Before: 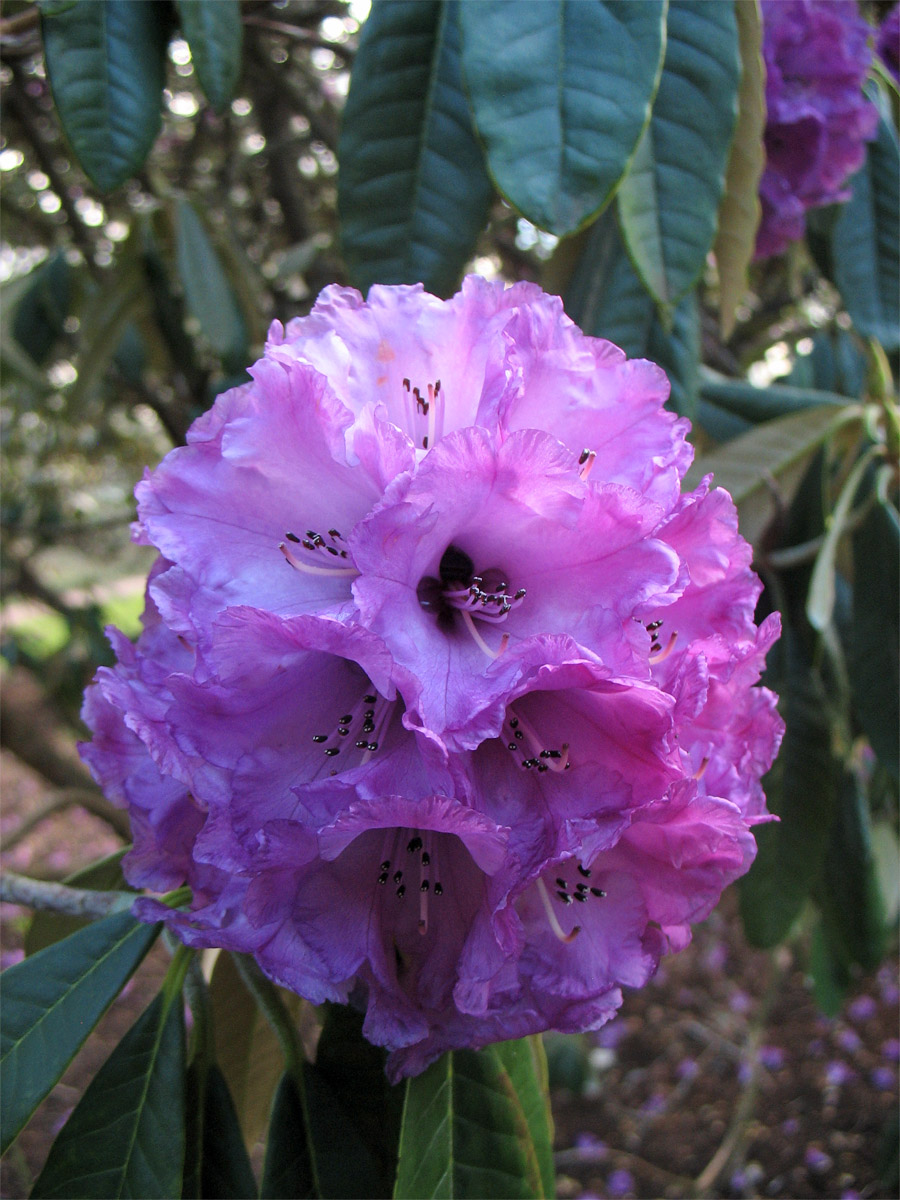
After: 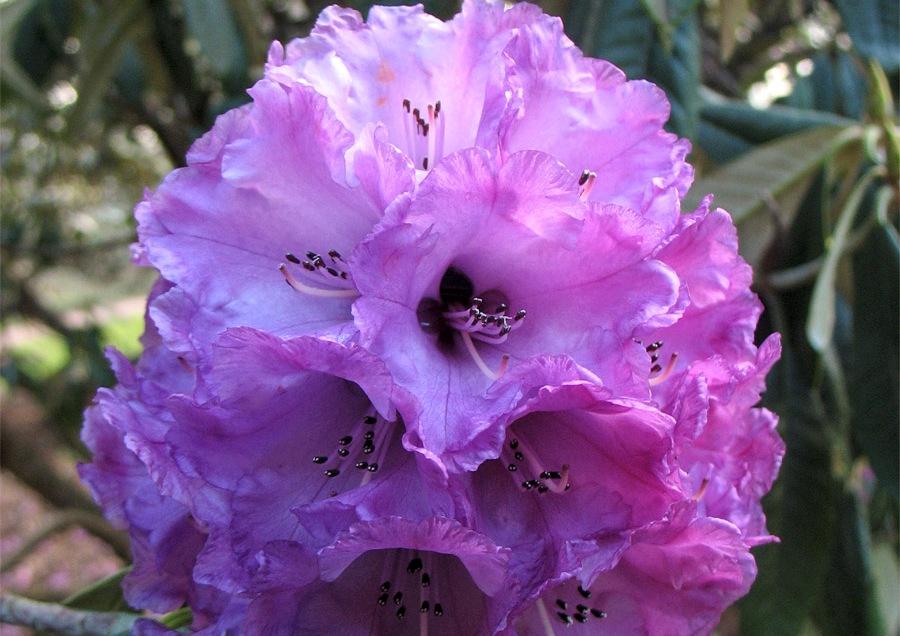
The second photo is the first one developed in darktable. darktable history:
local contrast: highlights 105%, shadows 102%, detail 120%, midtone range 0.2
crop and rotate: top 23.267%, bottom 23.674%
